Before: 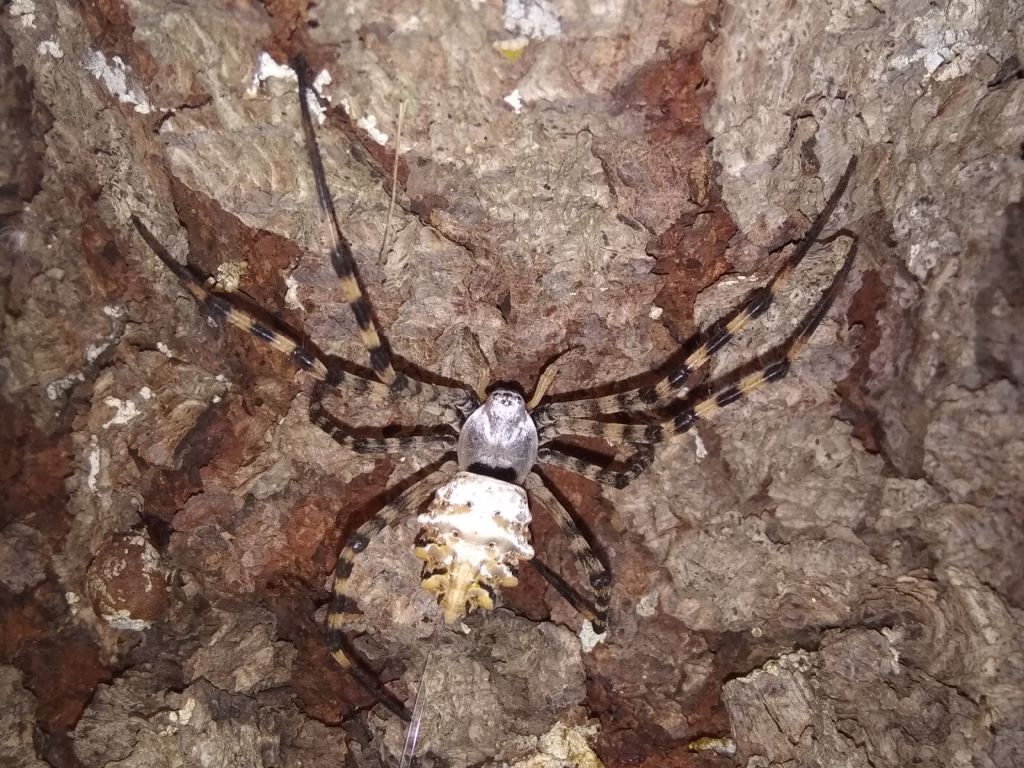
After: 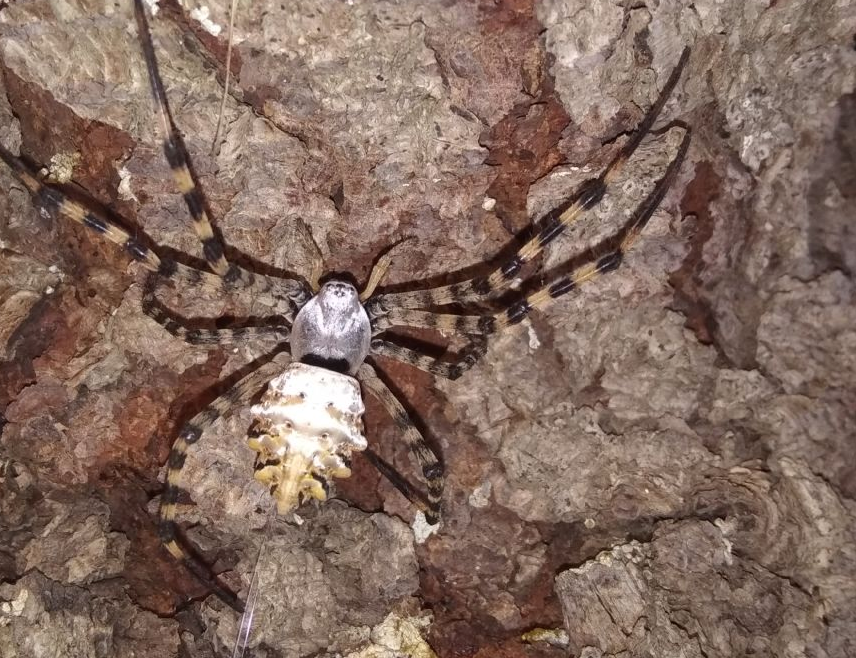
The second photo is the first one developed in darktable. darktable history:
crop: left 16.353%, top 14.244%
shadows and highlights: shadows 53.25, soften with gaussian
